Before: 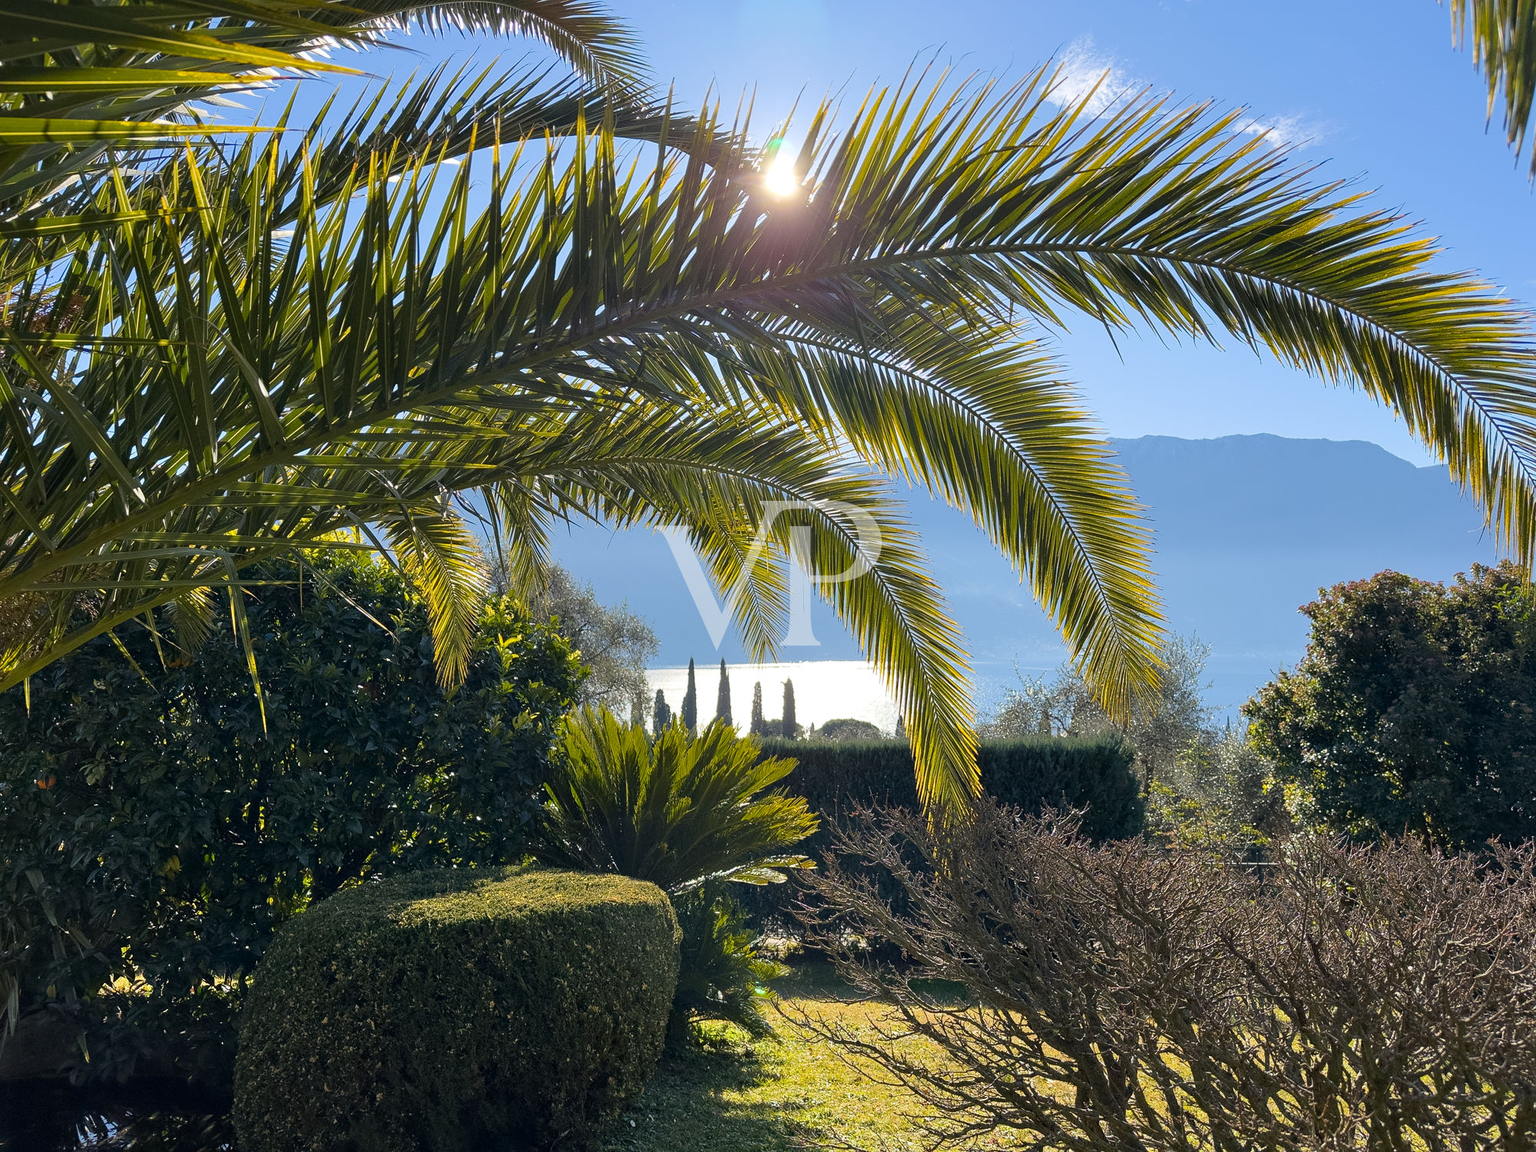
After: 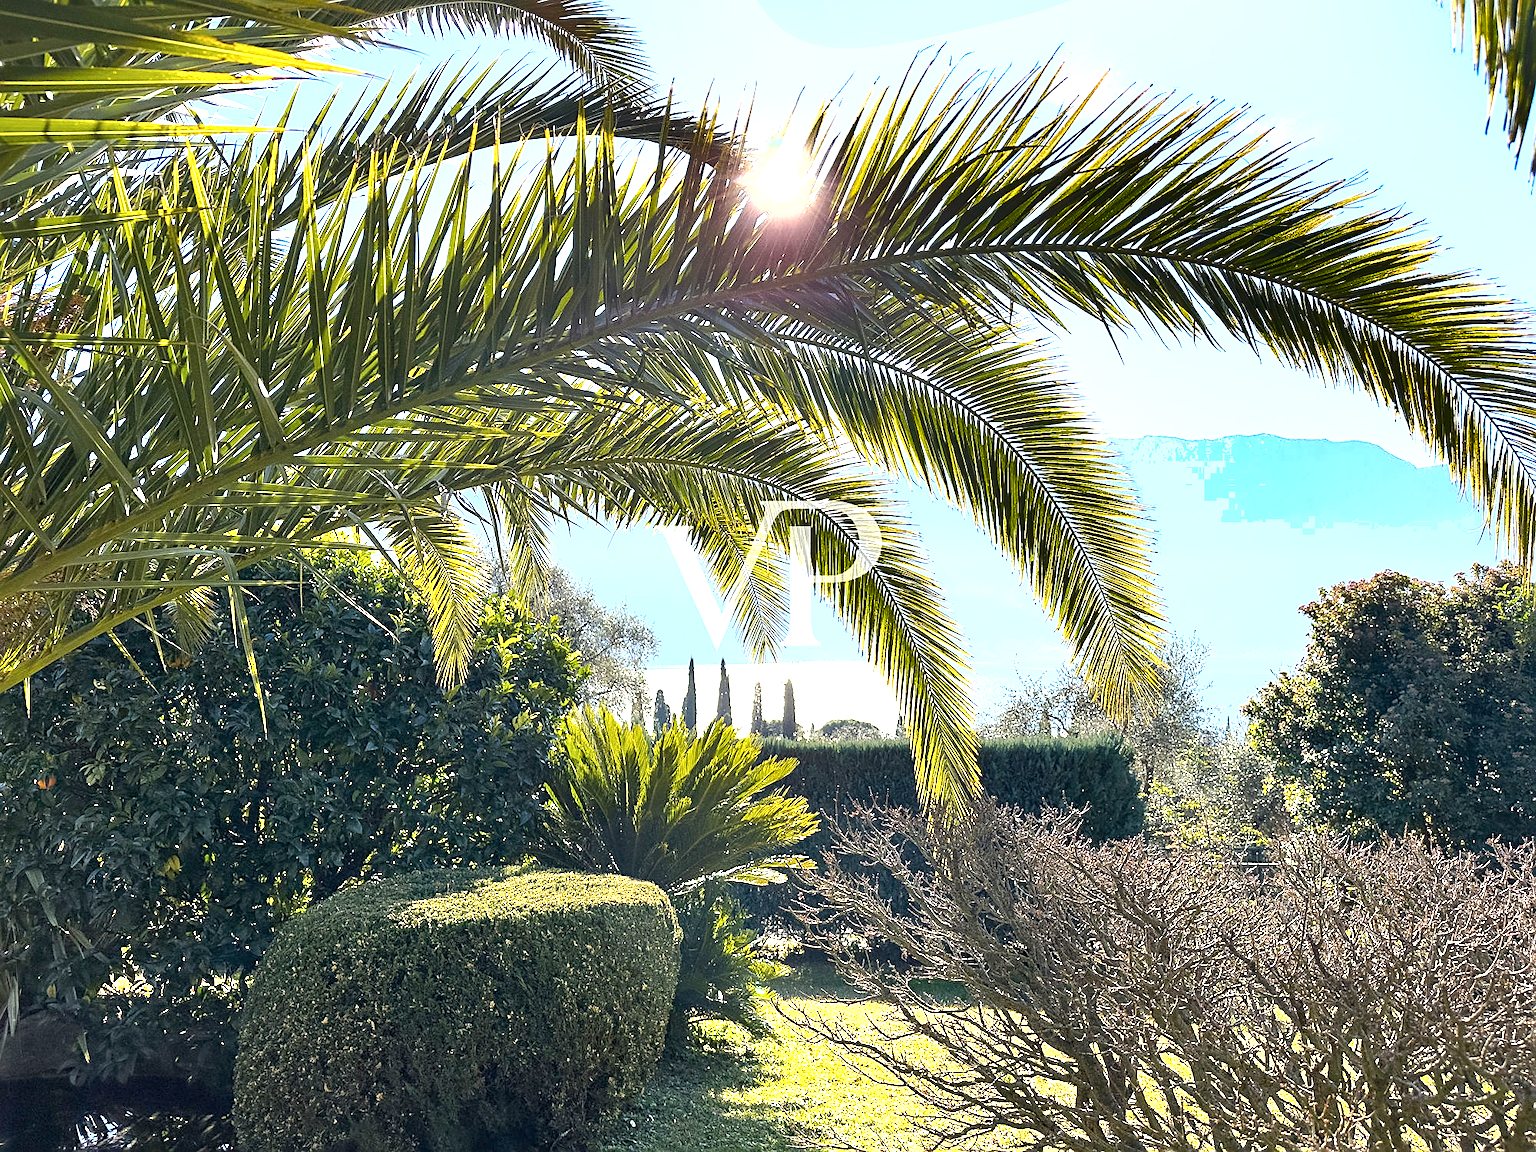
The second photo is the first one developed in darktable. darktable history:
shadows and highlights: radius 168.31, shadows 26.03, white point adjustment 3.14, highlights -68.46, soften with gaussian
exposure: black level correction 0, exposure 1.452 EV, compensate exposure bias true, compensate highlight preservation false
sharpen: on, module defaults
